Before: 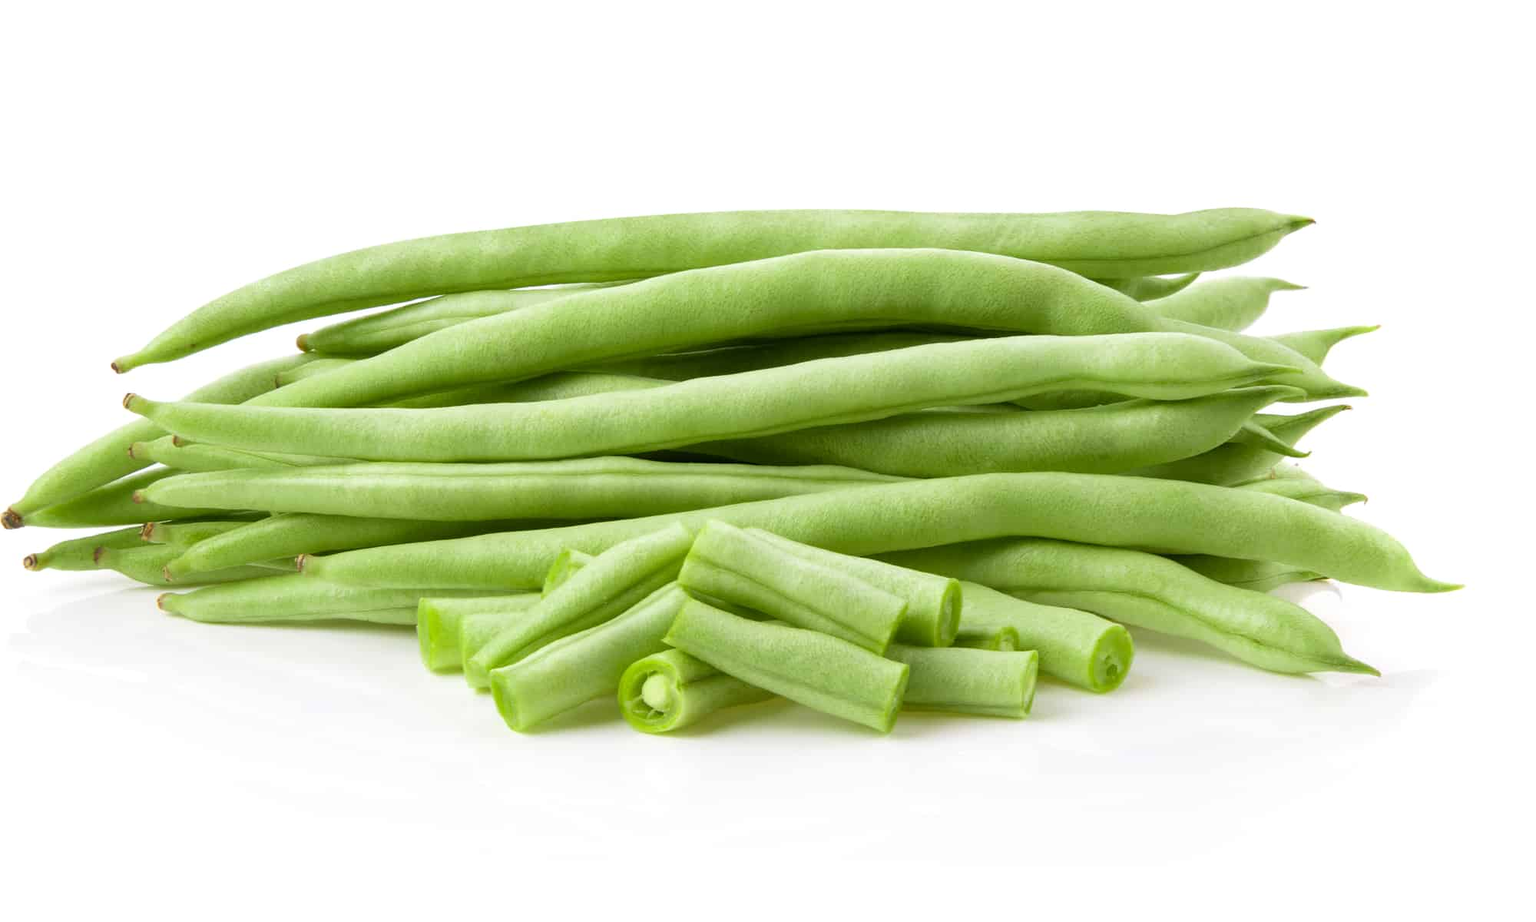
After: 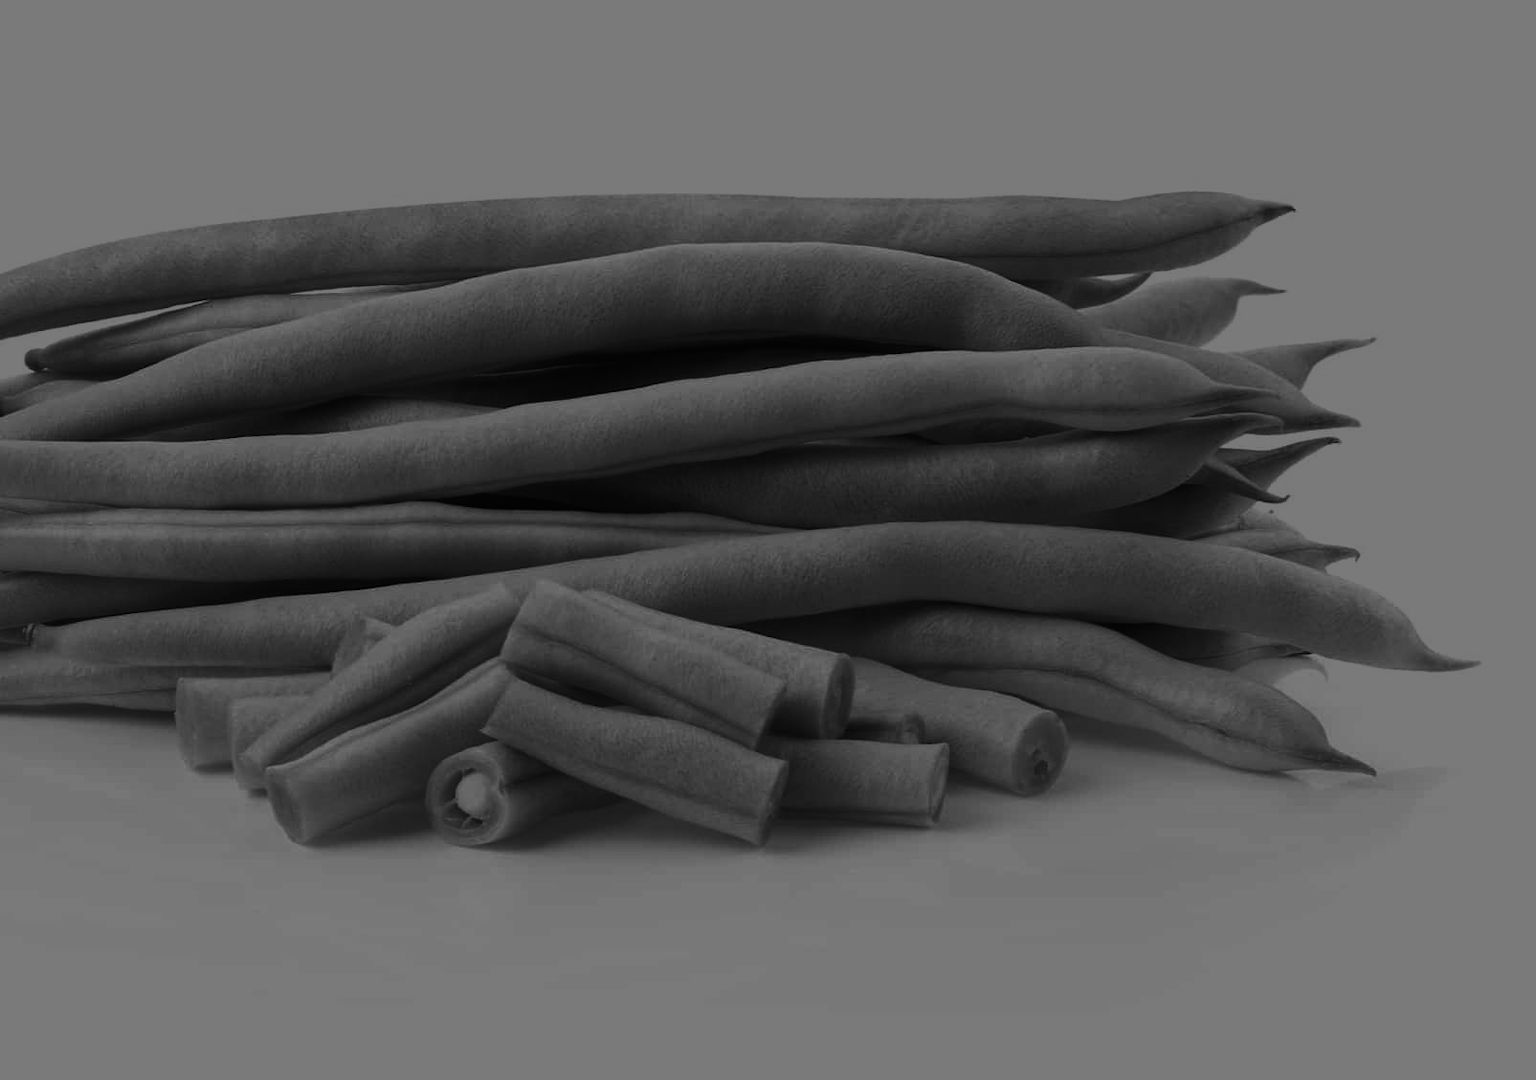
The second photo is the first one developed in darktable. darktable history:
exposure: black level correction -0.016, exposure -1.101 EV, compensate exposure bias true, compensate highlight preservation false
contrast brightness saturation: contrast -0.033, brightness -0.58, saturation -0.998
crop and rotate: left 18.026%, top 5.871%, right 1.708%
